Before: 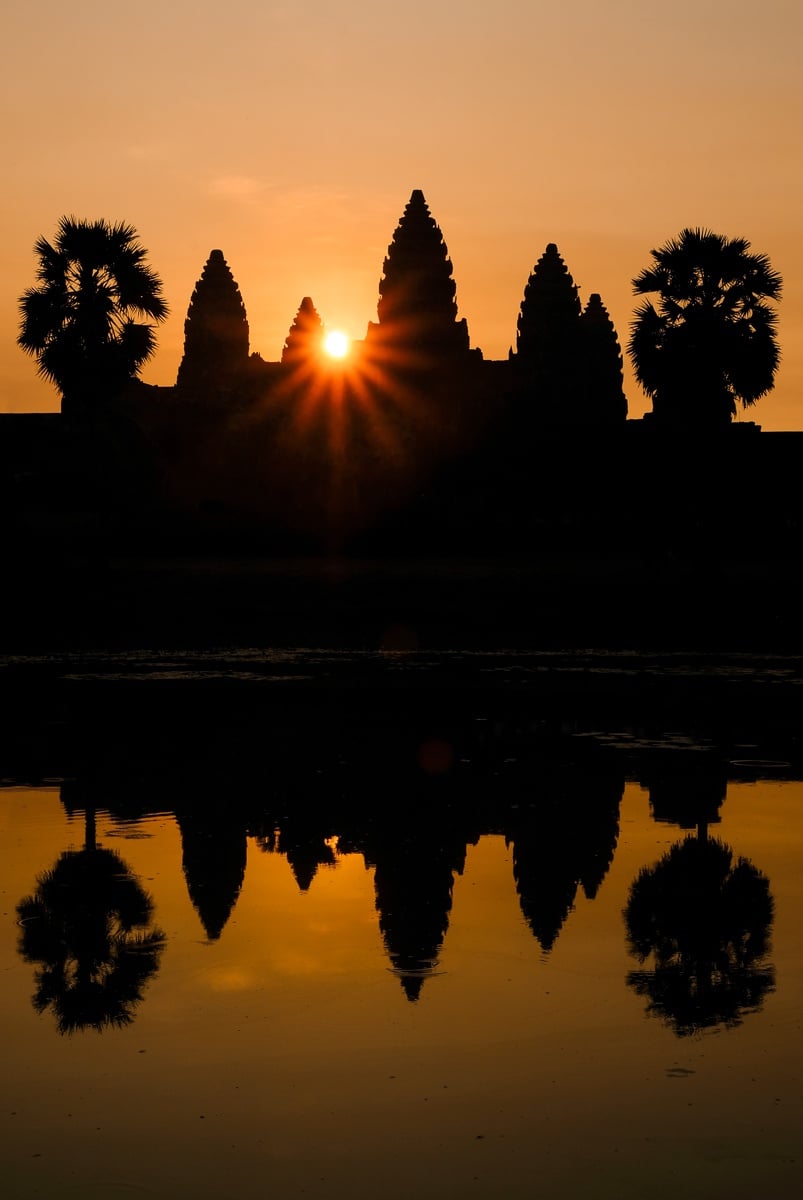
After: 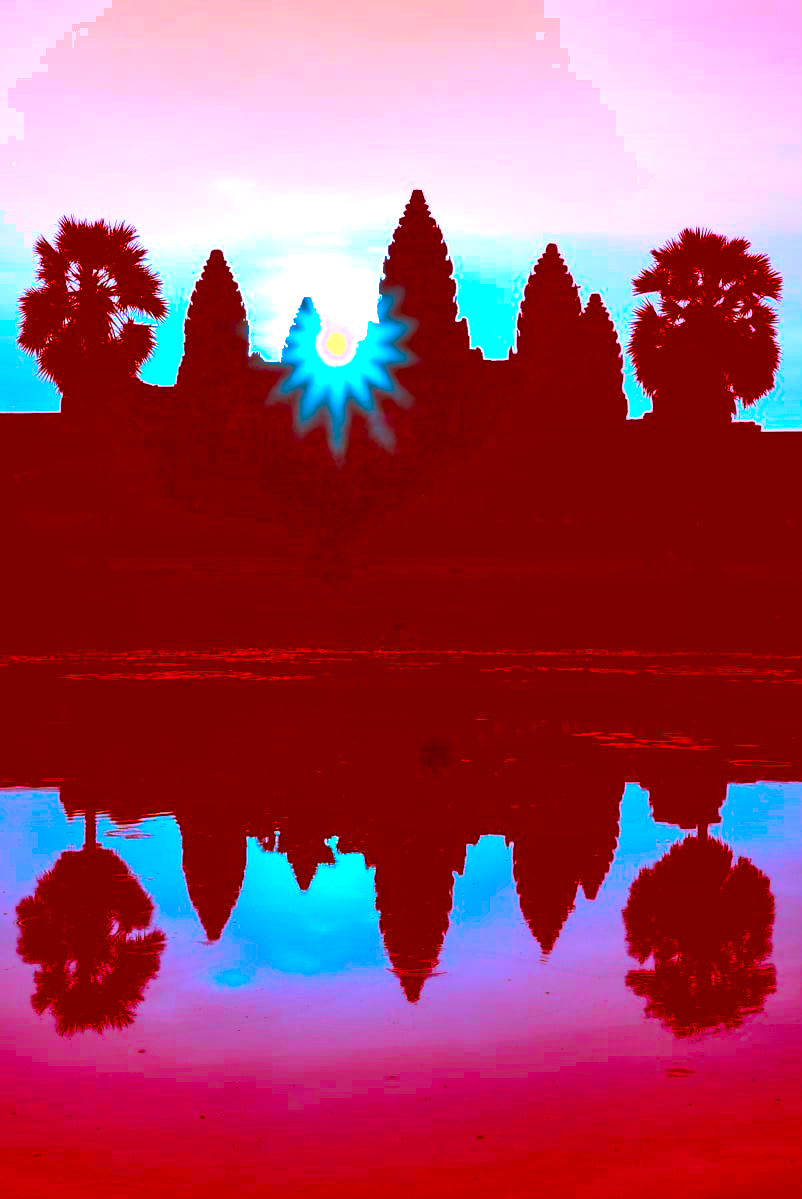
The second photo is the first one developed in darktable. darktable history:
exposure: black level correction 0, exposure 1.376 EV, compensate highlight preservation false
shadows and highlights: shadows 47.26, highlights -41.1, soften with gaussian
color correction: highlights a* -39.48, highlights b* -39.71, shadows a* -39.96, shadows b* -39.66, saturation -2.98
